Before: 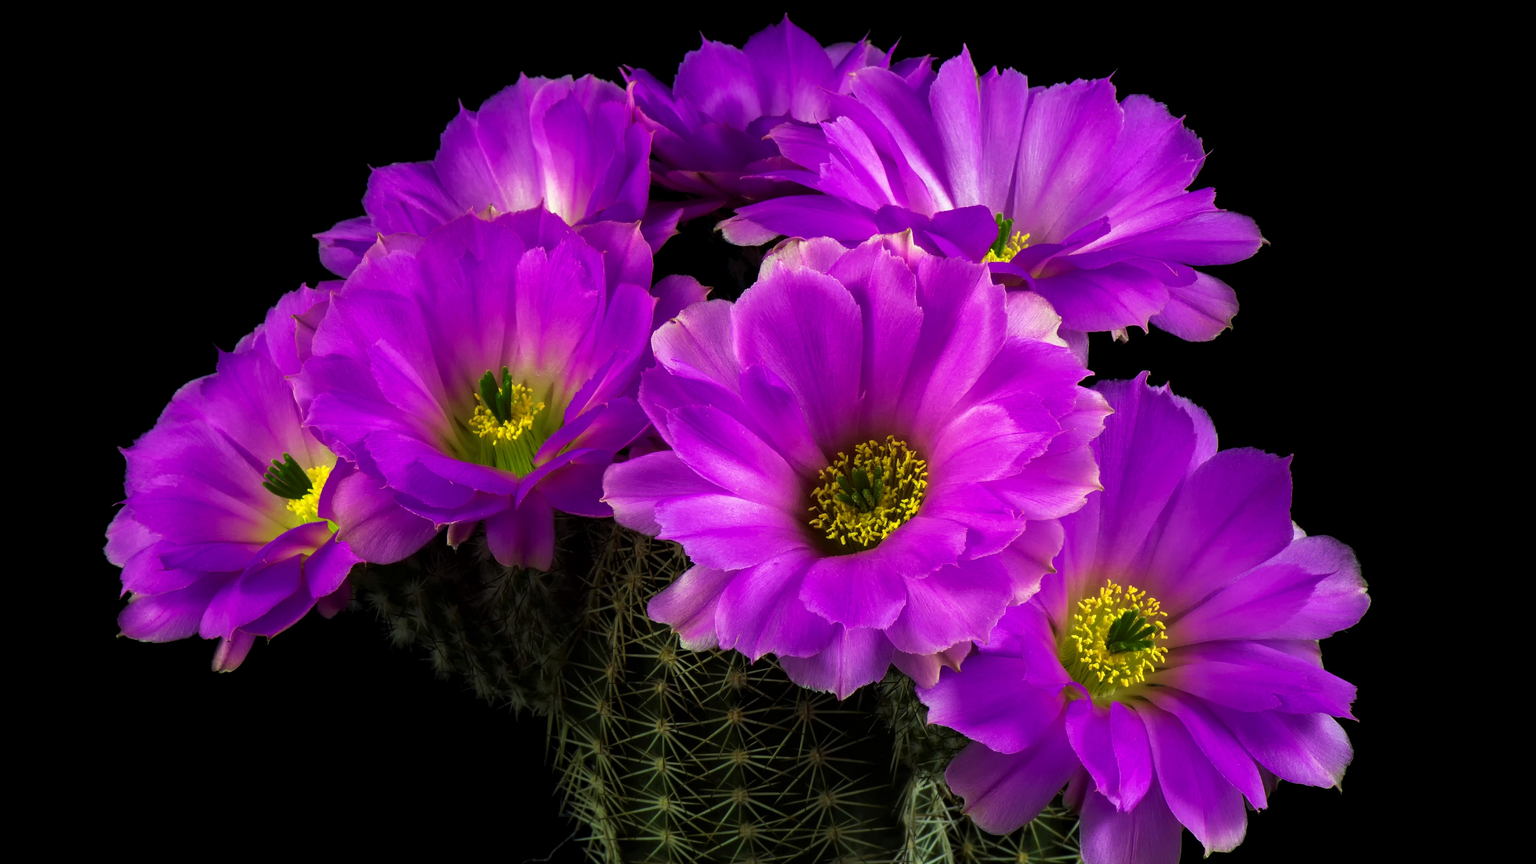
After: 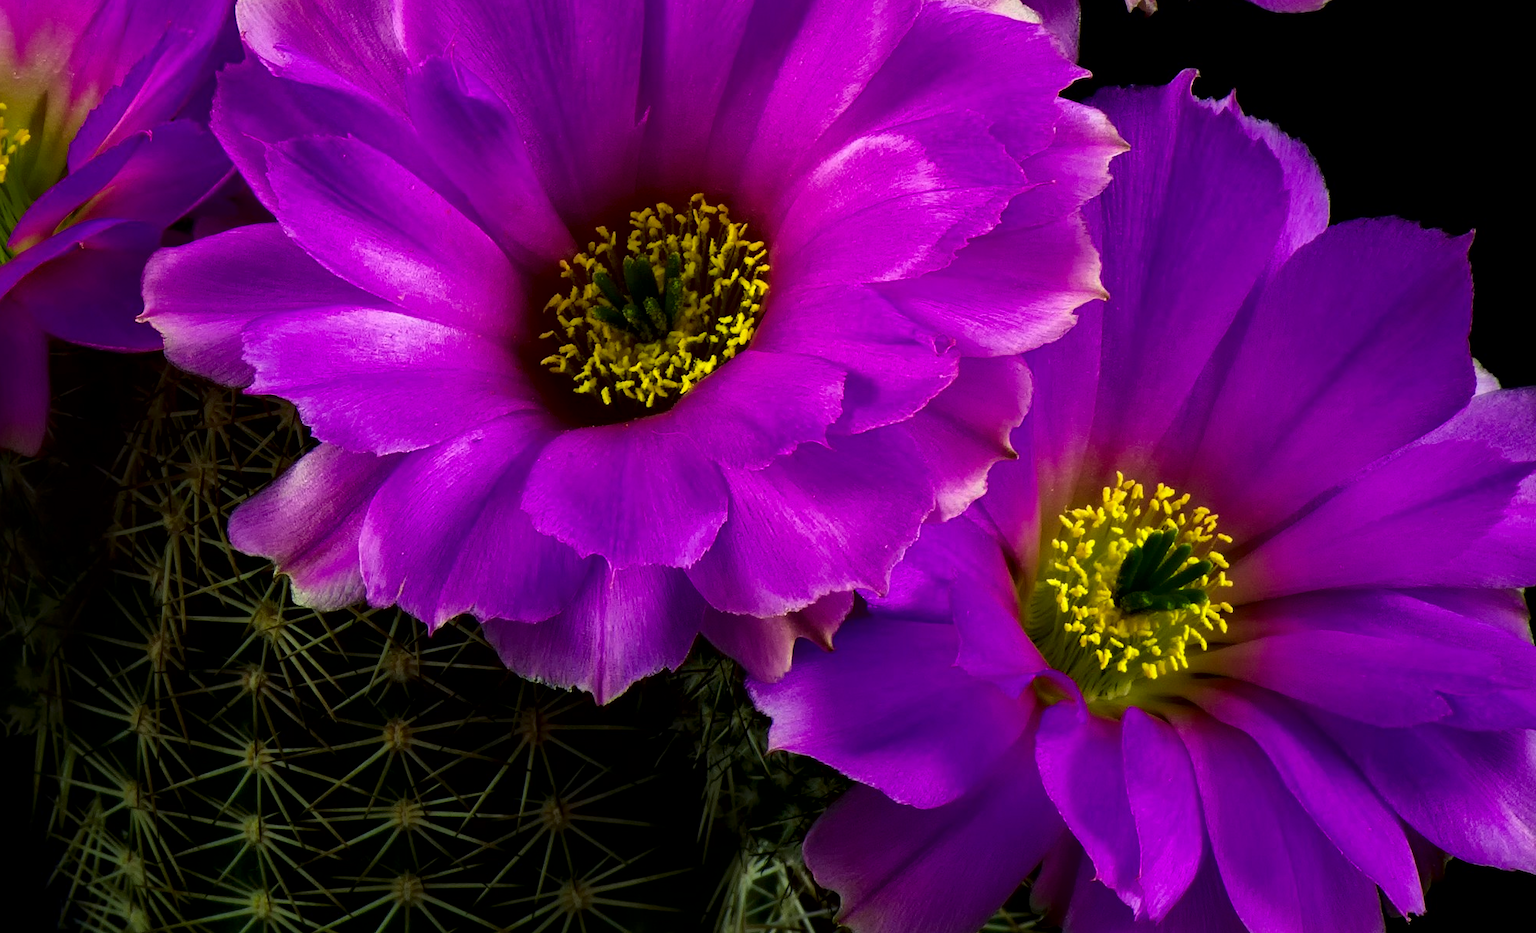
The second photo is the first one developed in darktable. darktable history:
crop: left 34.479%, top 38.822%, right 13.718%, bottom 5.172%
contrast brightness saturation: brightness -0.2, saturation 0.08
local contrast: mode bilateral grid, contrast 20, coarseness 50, detail 150%, midtone range 0.2
